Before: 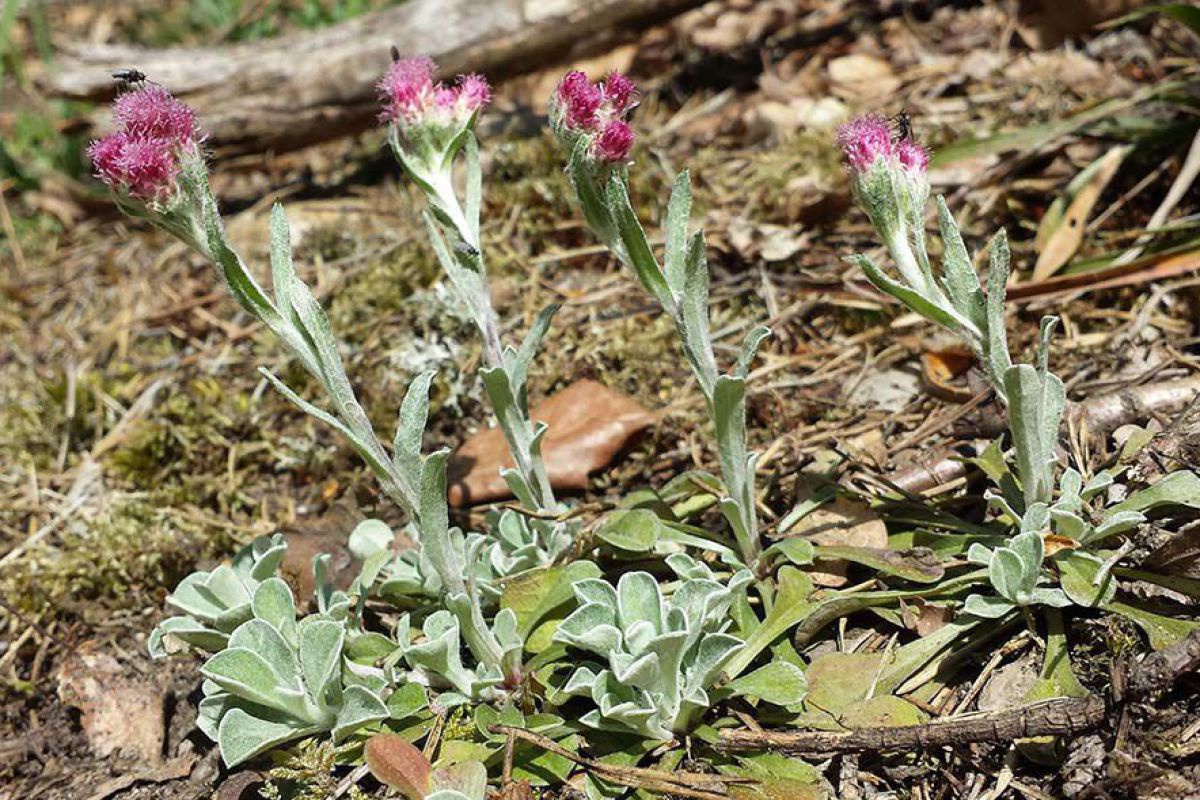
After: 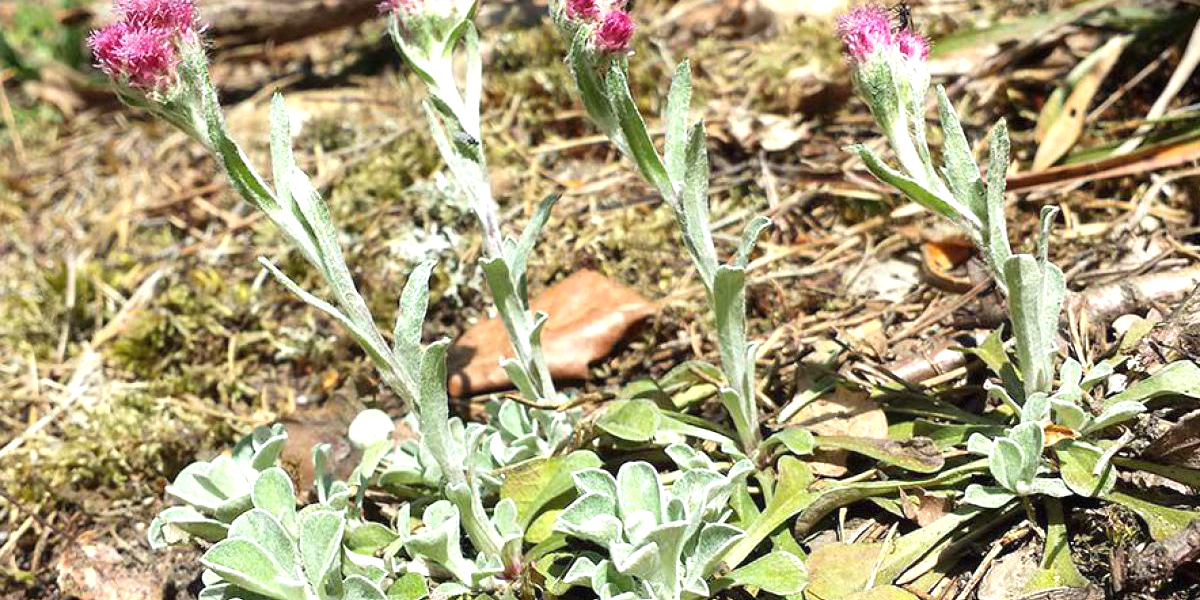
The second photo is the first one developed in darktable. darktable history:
base curve: curves: ch0 [(0, 0) (0.472, 0.508) (1, 1)]
exposure: black level correction 0, exposure 0.7 EV, compensate exposure bias true, compensate highlight preservation false
crop: top 13.819%, bottom 11.169%
